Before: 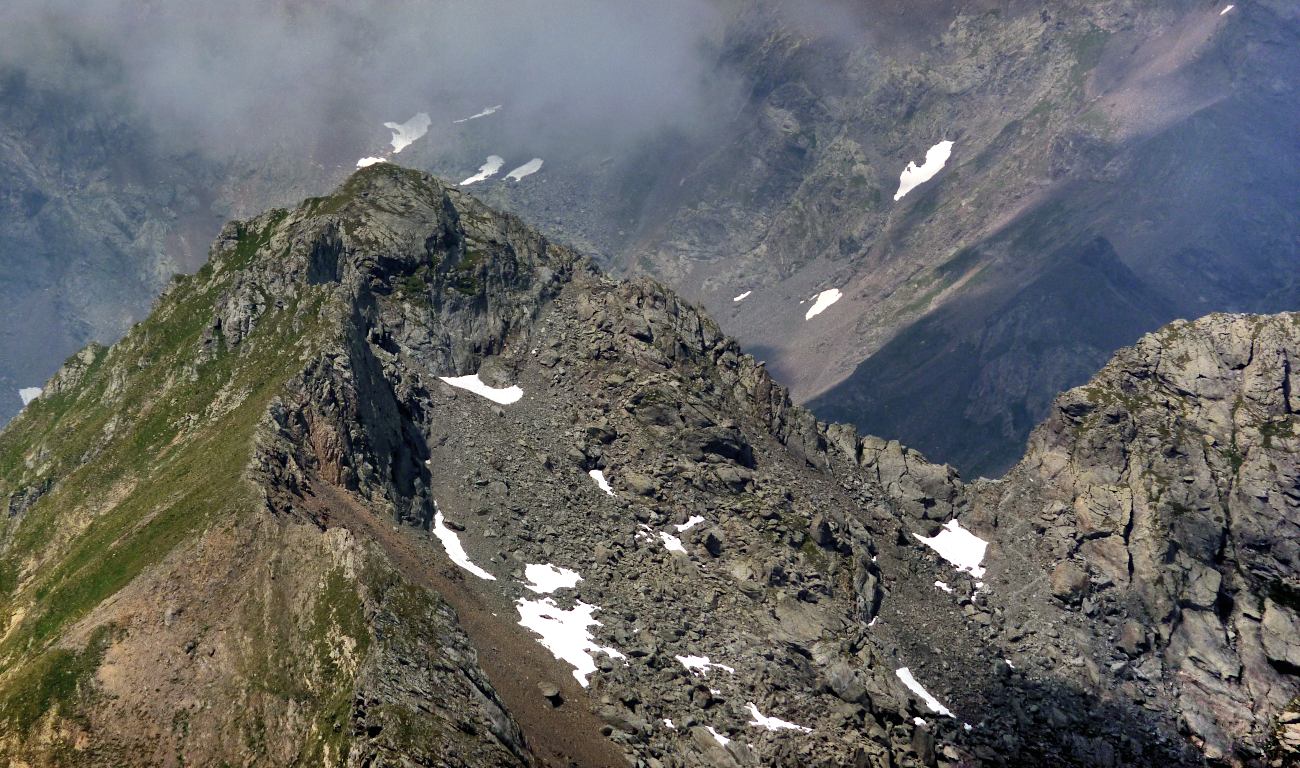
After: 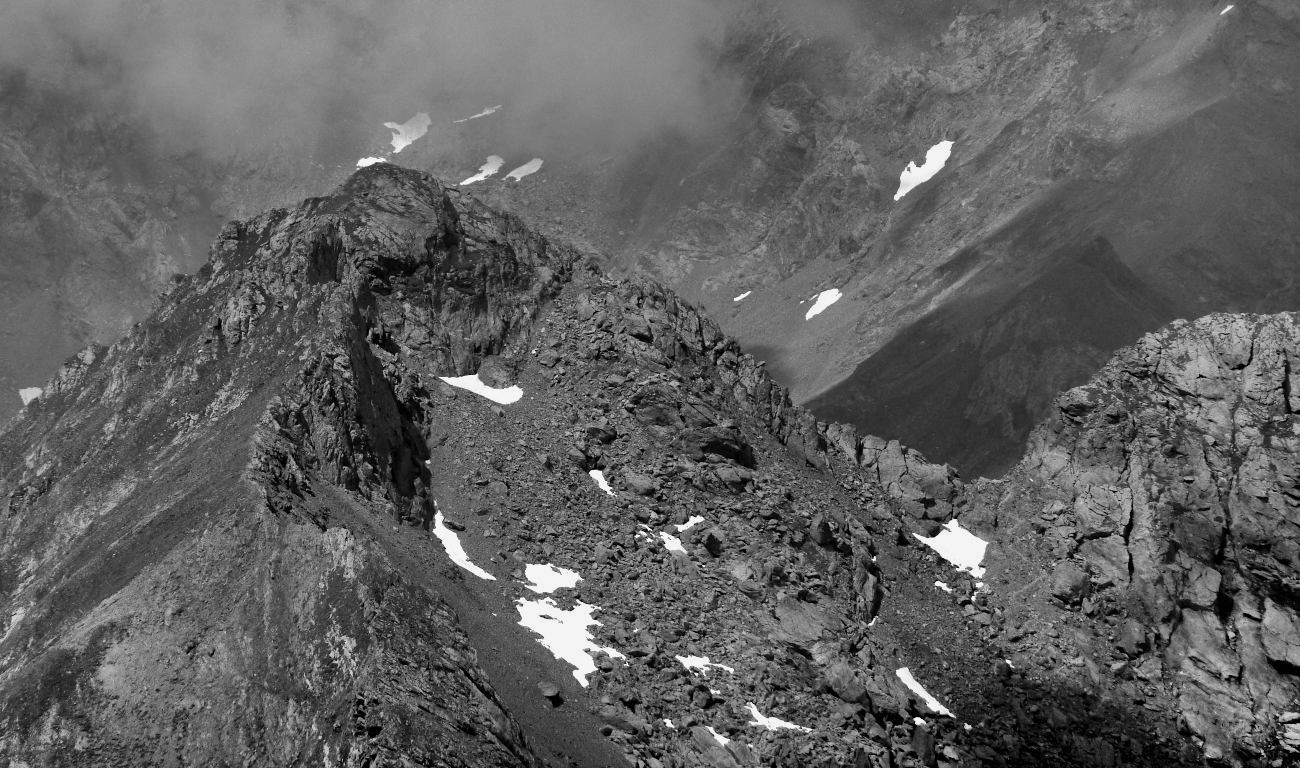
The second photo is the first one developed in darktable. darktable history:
white balance: red 1.004, blue 1.024
monochrome: a -92.57, b 58.91
color balance rgb: linear chroma grading › global chroma 8.12%, perceptual saturation grading › global saturation 9.07%, perceptual saturation grading › highlights -13.84%, perceptual saturation grading › mid-tones 14.88%, perceptual saturation grading › shadows 22.8%, perceptual brilliance grading › highlights 2.61%, global vibrance 12.07%
